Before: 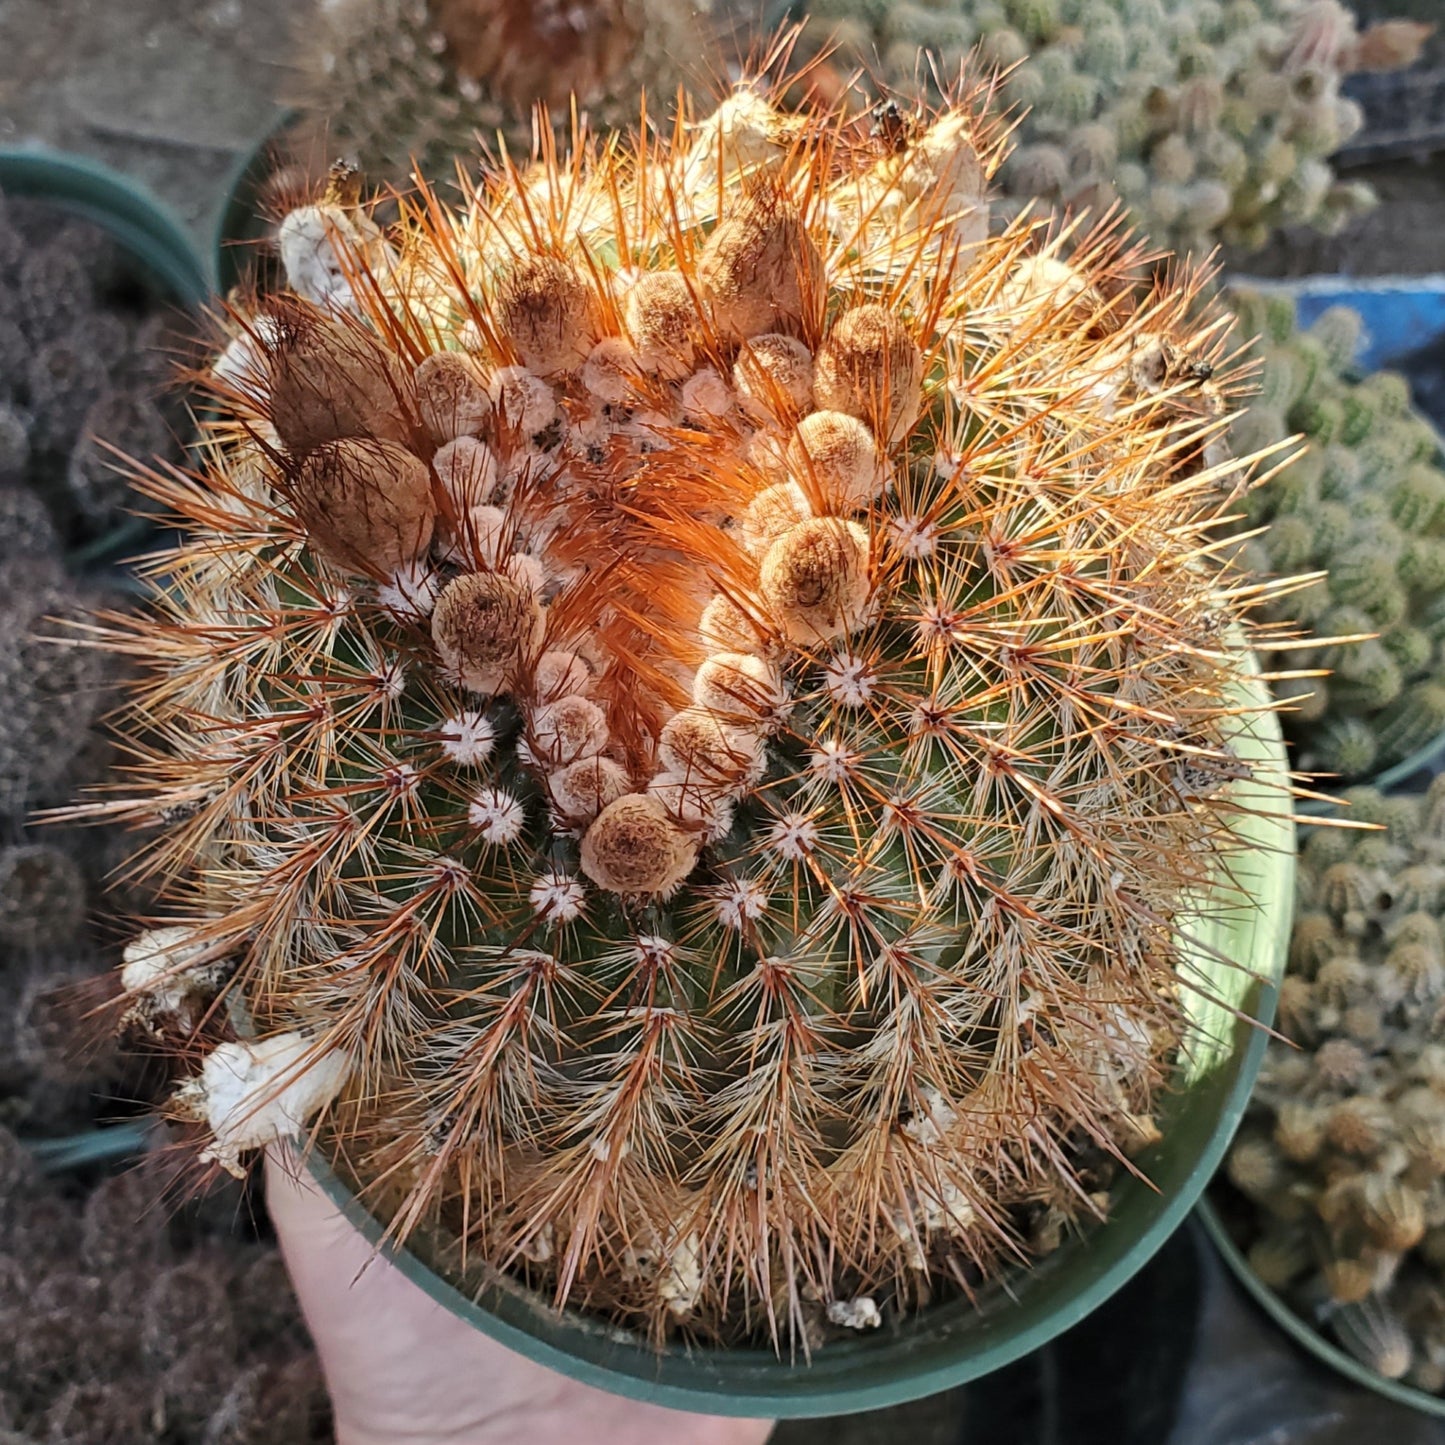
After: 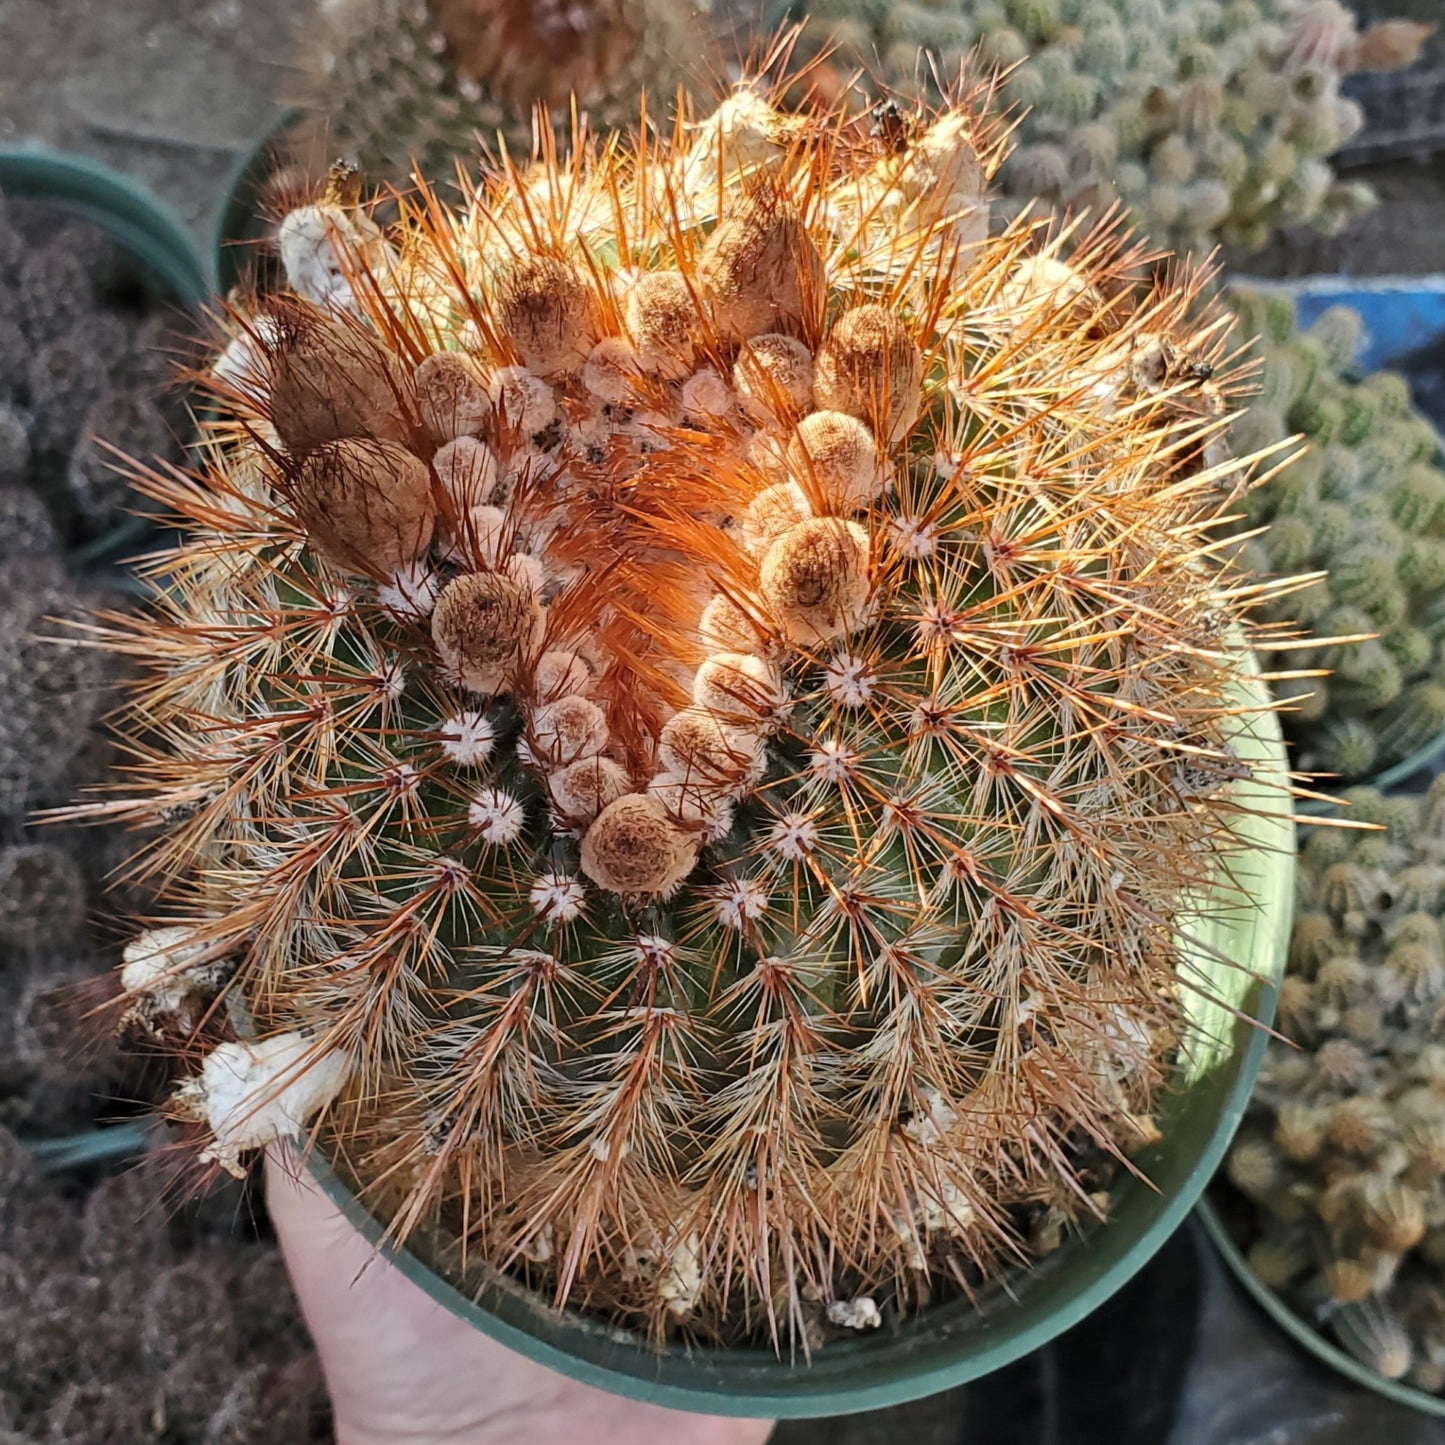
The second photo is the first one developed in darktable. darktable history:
shadows and highlights: shadows 32.54, highlights -46.58, compress 49.91%, soften with gaussian
